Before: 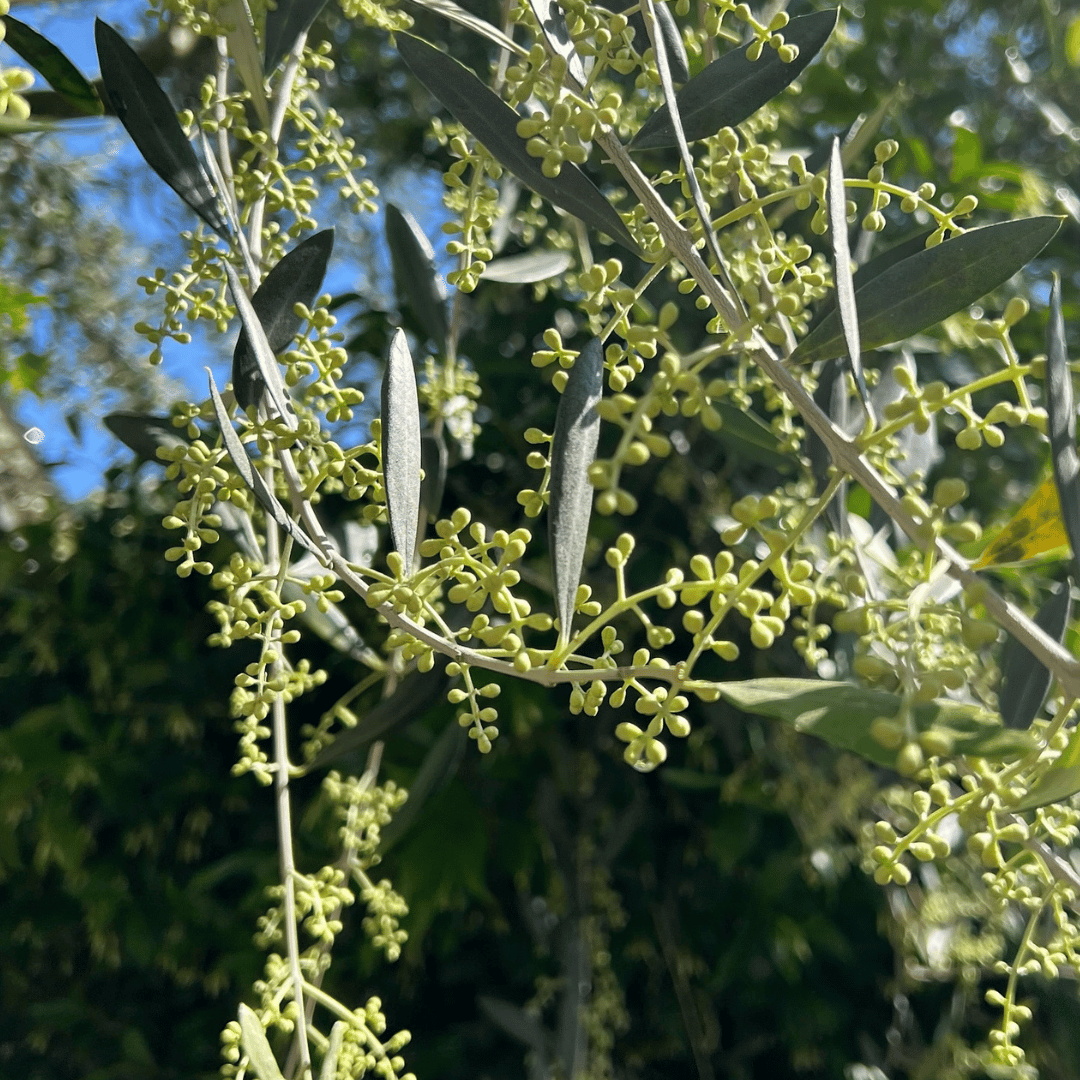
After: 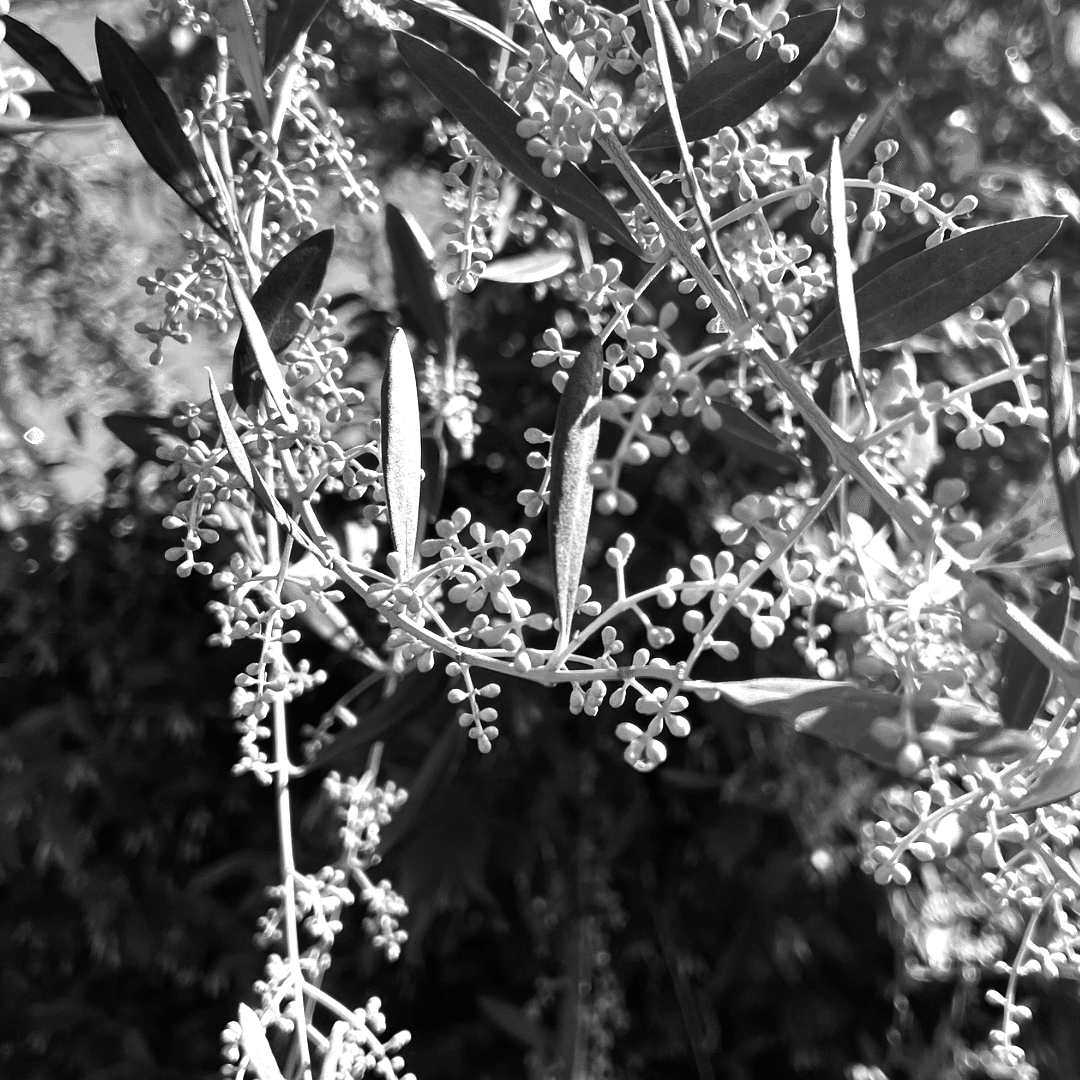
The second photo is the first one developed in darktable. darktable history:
tone equalizer: -8 EV -0.75 EV, -7 EV -0.7 EV, -6 EV -0.6 EV, -5 EV -0.4 EV, -3 EV 0.4 EV, -2 EV 0.6 EV, -1 EV 0.7 EV, +0 EV 0.75 EV, edges refinement/feathering 500, mask exposure compensation -1.57 EV, preserve details no
local contrast: mode bilateral grid, contrast 15, coarseness 36, detail 105%, midtone range 0.2
monochrome: a 32, b 64, size 2.3, highlights 1
